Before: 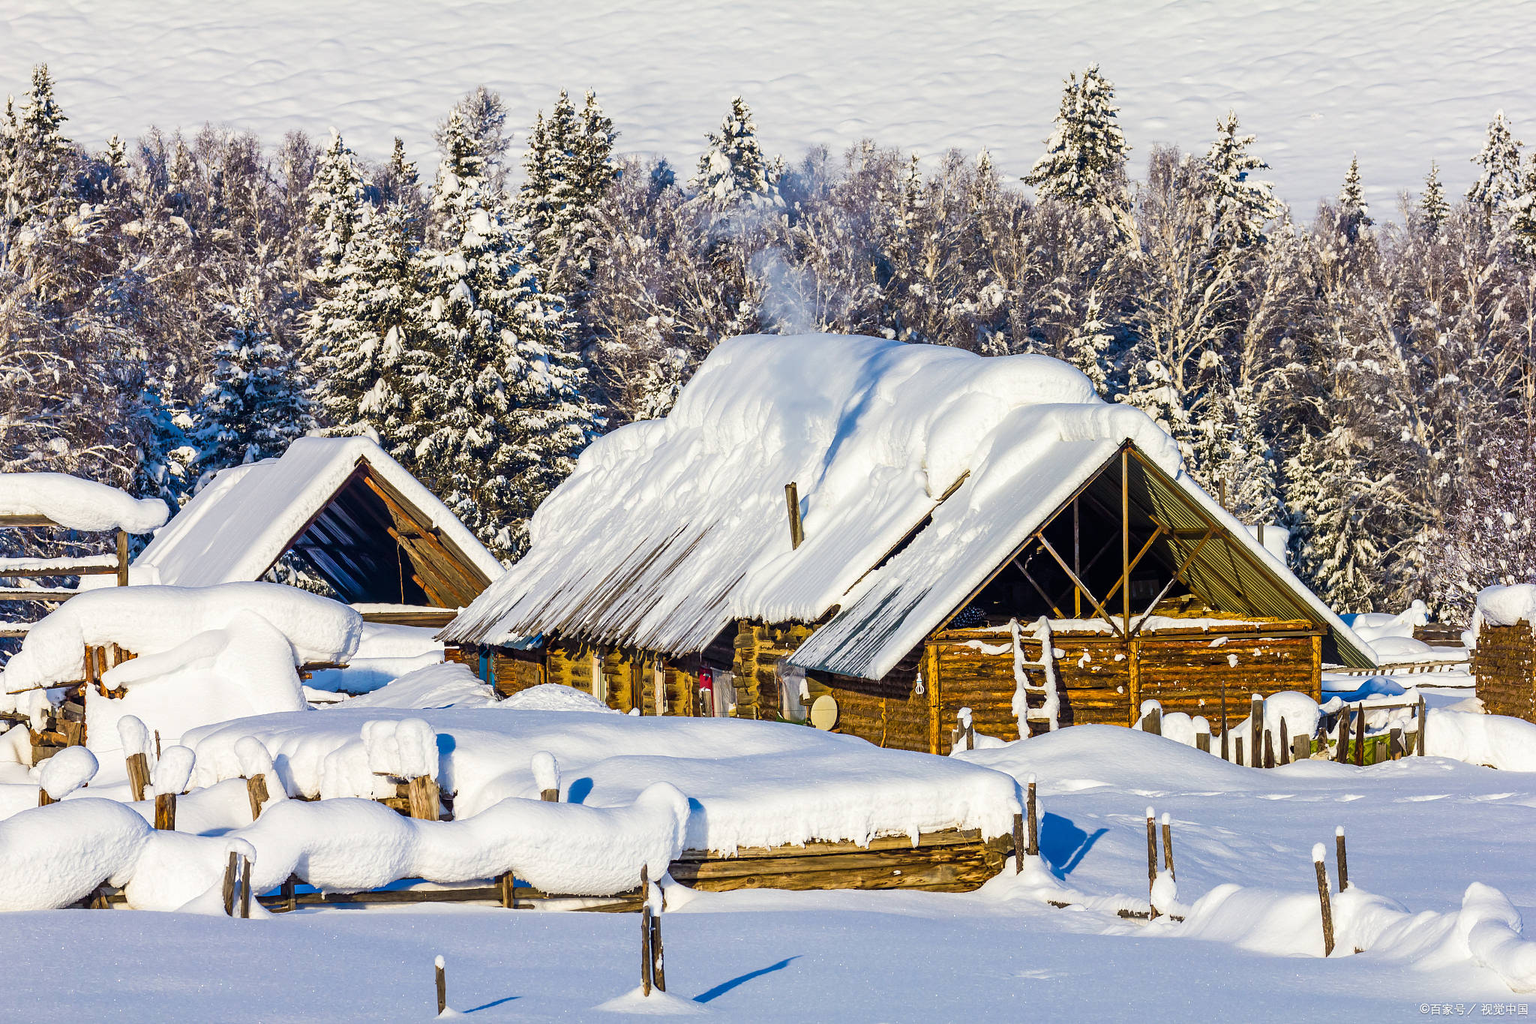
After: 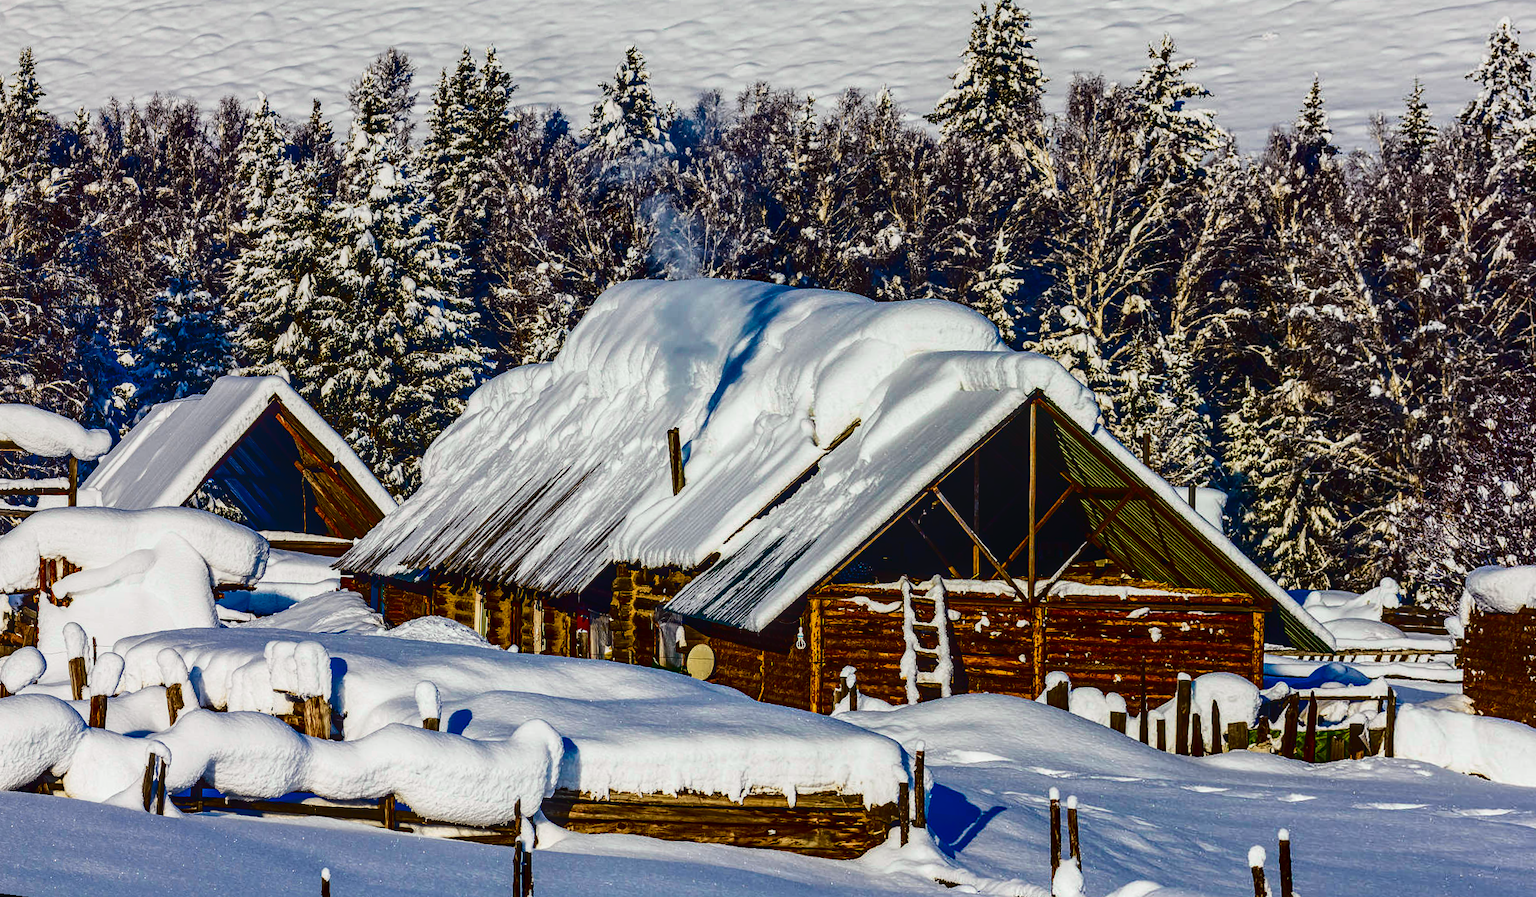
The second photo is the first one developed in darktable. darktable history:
tone curve: curves: ch0 [(0, 0.029) (0.099, 0.082) (0.264, 0.253) (0.447, 0.481) (0.678, 0.721) (0.828, 0.857) (0.992, 0.94)]; ch1 [(0, 0) (0.311, 0.266) (0.411, 0.374) (0.481, 0.458) (0.501, 0.499) (0.514, 0.512) (0.575, 0.577) (0.643, 0.648) (0.682, 0.674) (0.802, 0.812) (1, 1)]; ch2 [(0, 0) (0.259, 0.207) (0.323, 0.311) (0.376, 0.353) (0.463, 0.456) (0.498, 0.498) (0.524, 0.512) (0.574, 0.582) (0.648, 0.653) (0.768, 0.728) (1, 1)], color space Lab, independent channels, preserve colors none
local contrast: detail 130%
rotate and perspective: rotation 1.69°, lens shift (vertical) -0.023, lens shift (horizontal) -0.291, crop left 0.025, crop right 0.988, crop top 0.092, crop bottom 0.842
contrast brightness saturation: contrast 0.09, brightness -0.59, saturation 0.17
